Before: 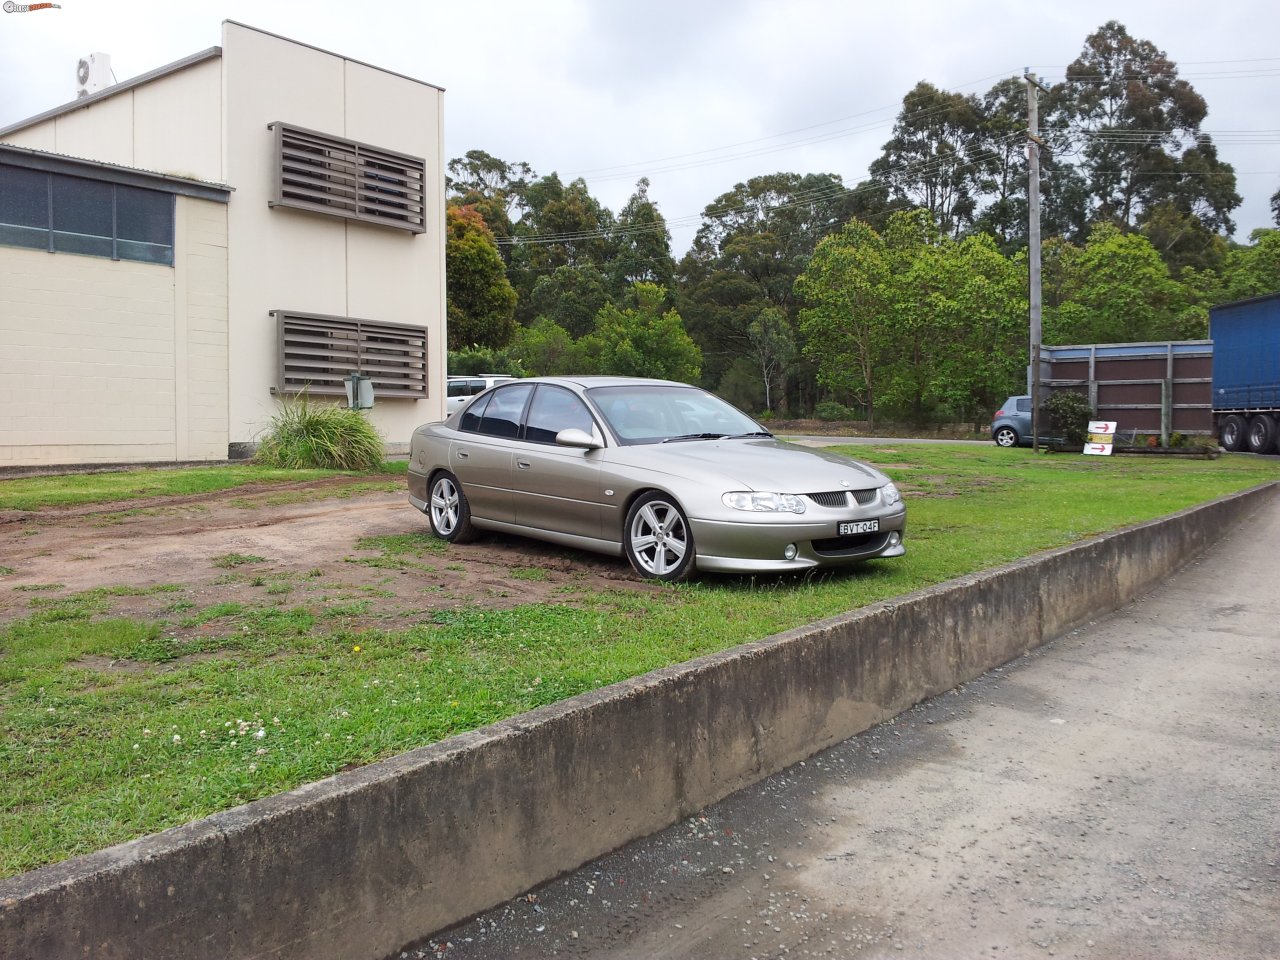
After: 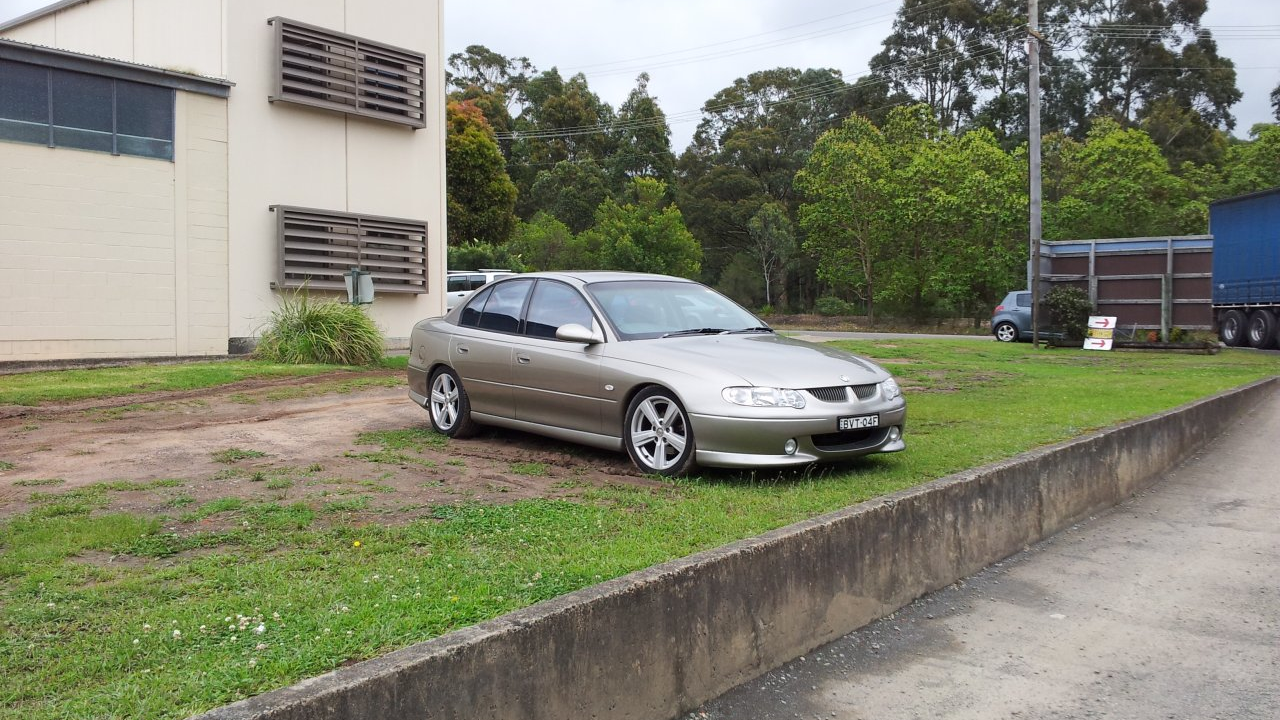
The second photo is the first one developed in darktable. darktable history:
crop: top 11.031%, bottom 13.942%
